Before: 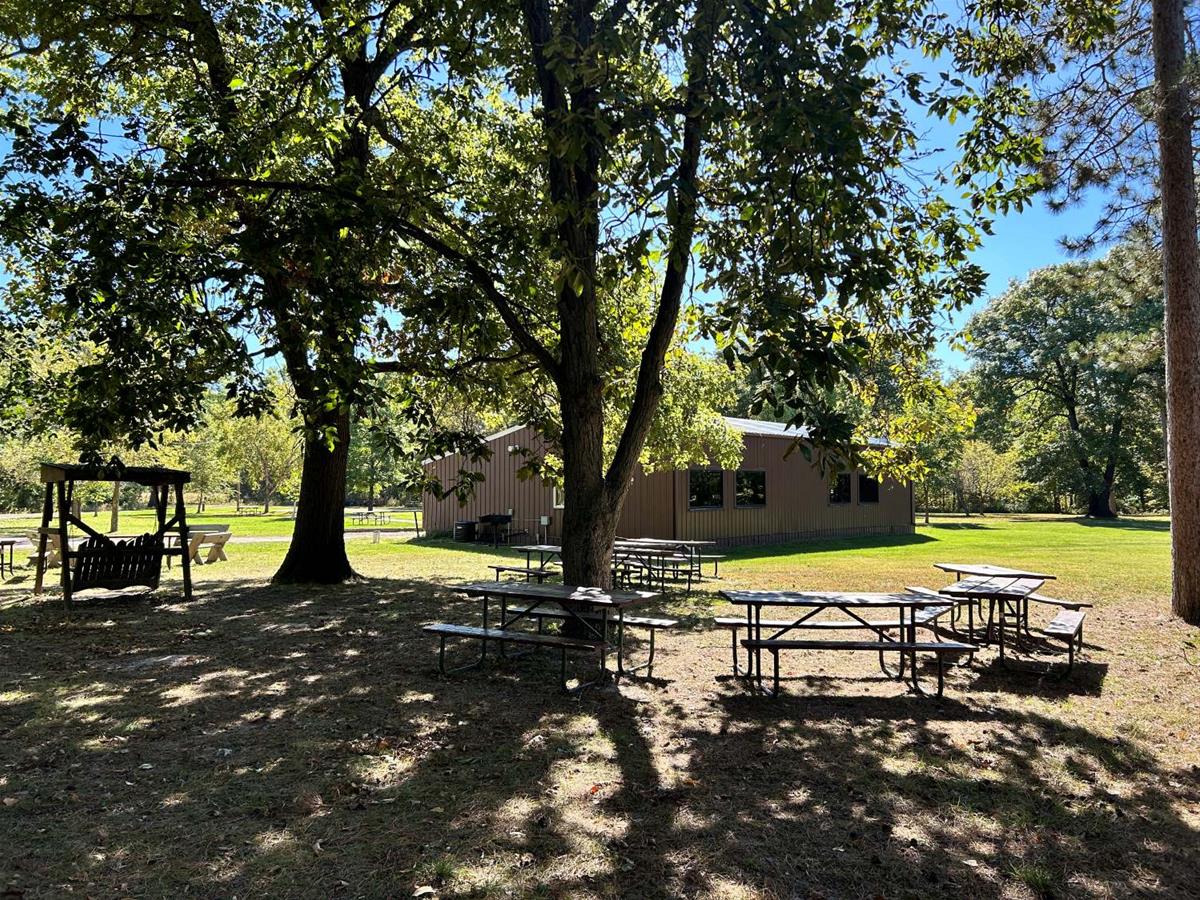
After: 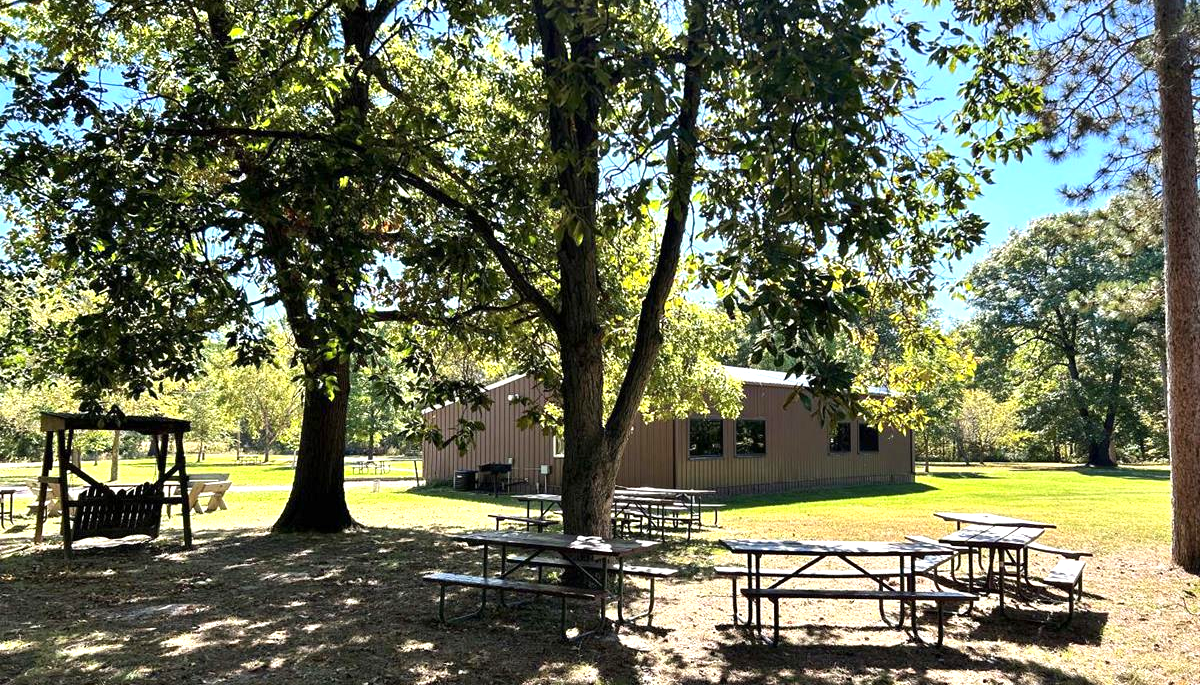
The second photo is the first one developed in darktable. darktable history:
crop: top 5.706%, bottom 18.146%
exposure: exposure 0.7 EV, compensate highlight preservation false
